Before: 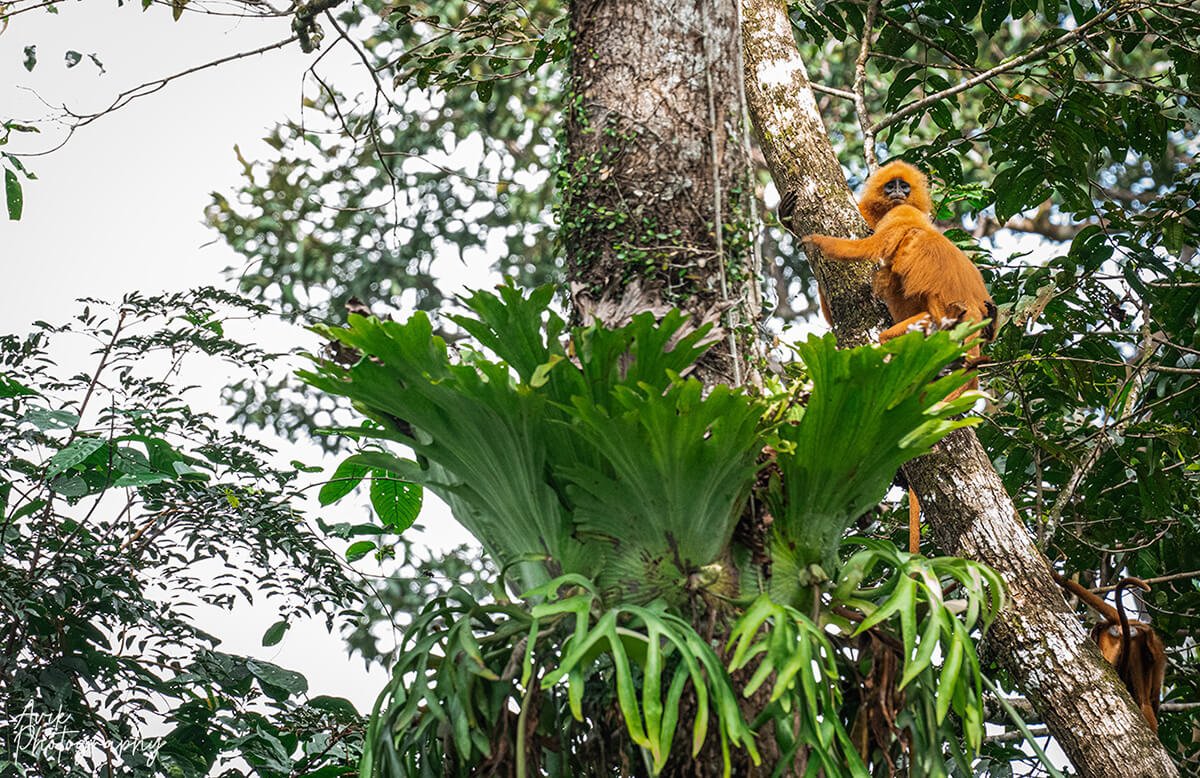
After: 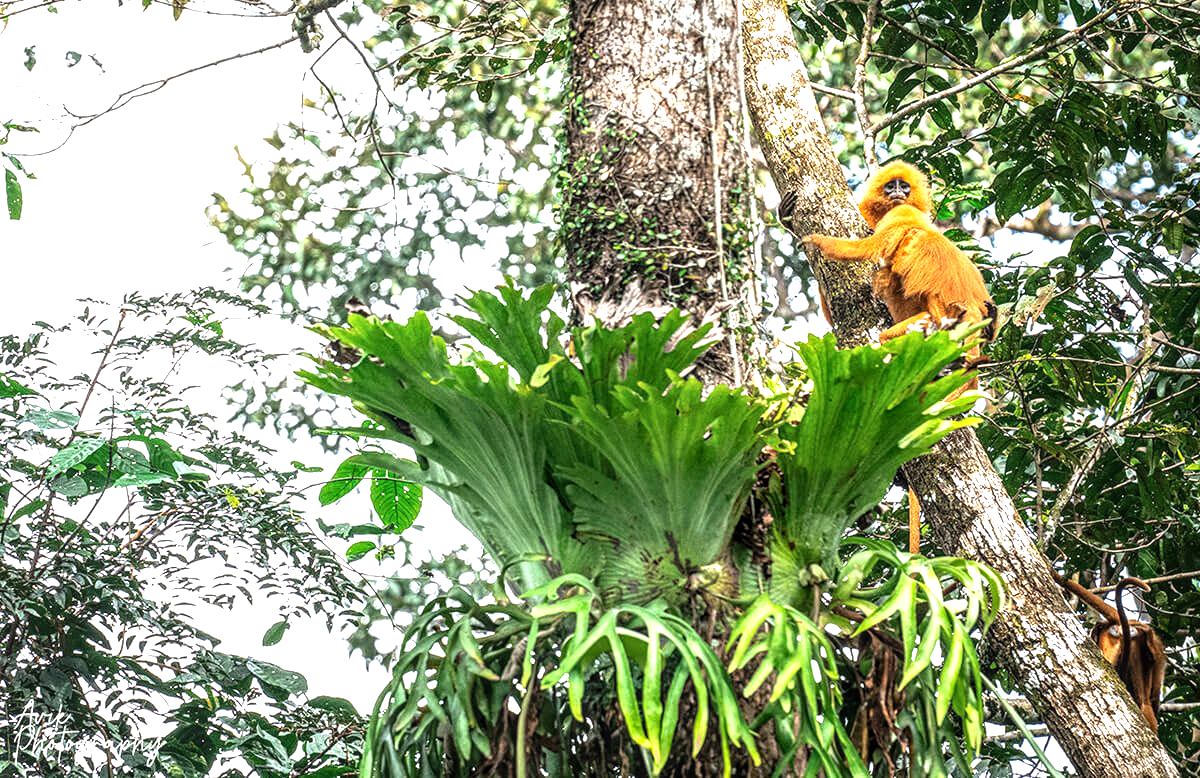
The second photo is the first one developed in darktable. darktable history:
tone equalizer: -8 EV -0.768 EV, -7 EV -0.693 EV, -6 EV -0.591 EV, -5 EV -0.391 EV, -3 EV 0.368 EV, -2 EV 0.6 EV, -1 EV 0.687 EV, +0 EV 0.75 EV
exposure: black level correction 0, exposure 0.499 EV, compensate highlight preservation false
local contrast: detail 130%
